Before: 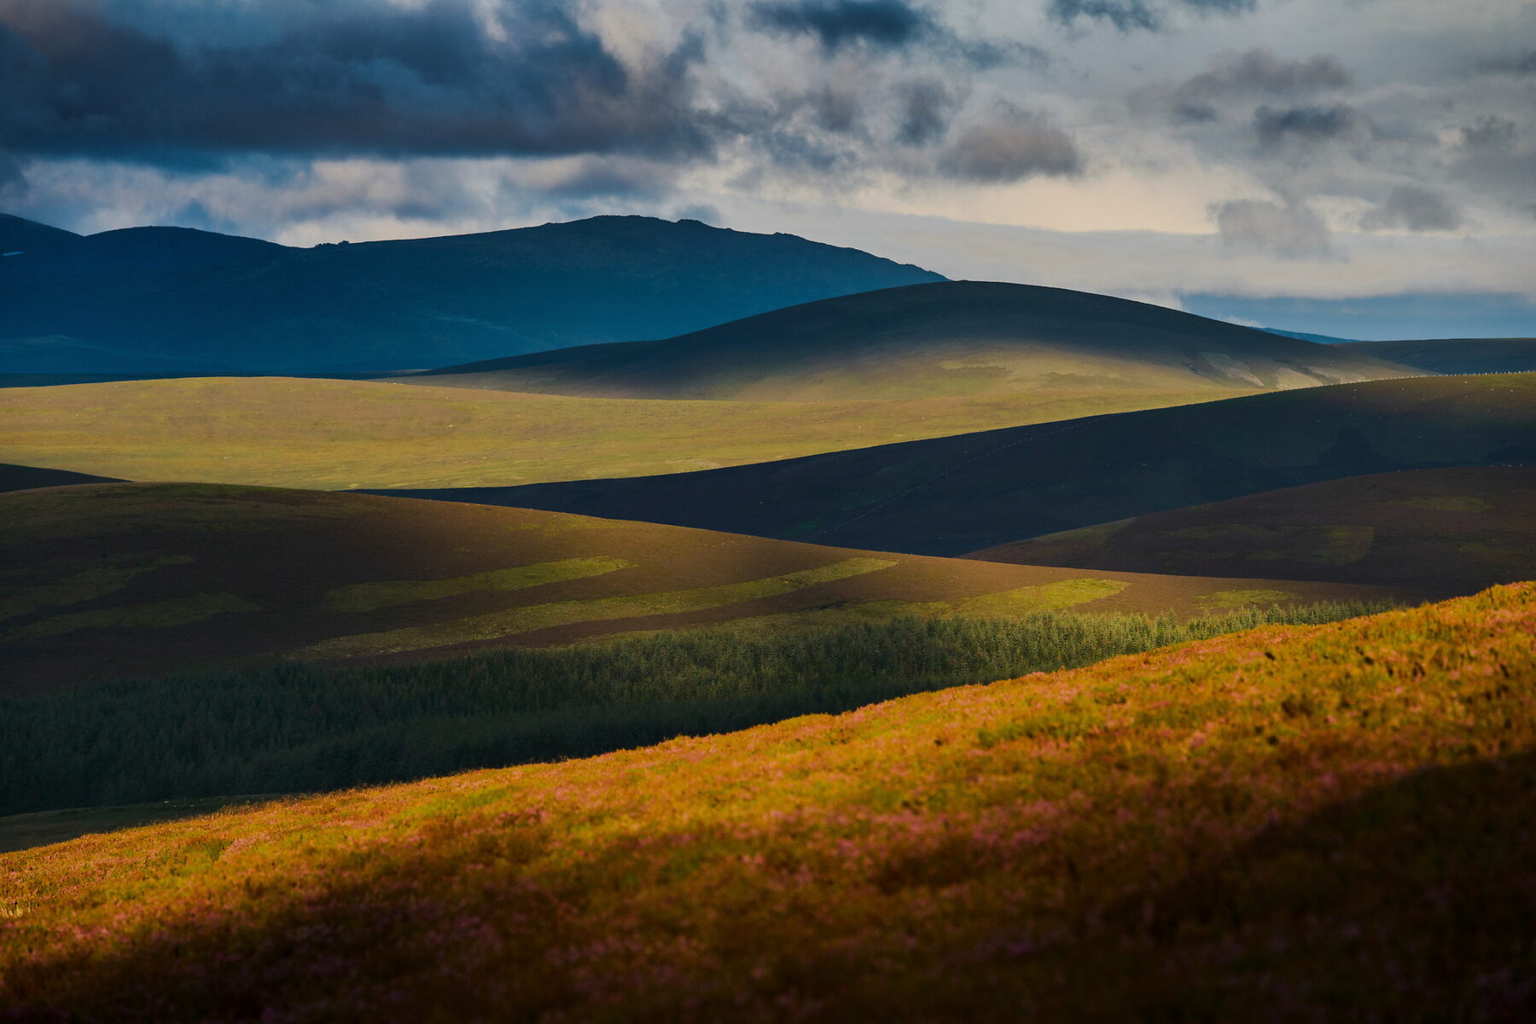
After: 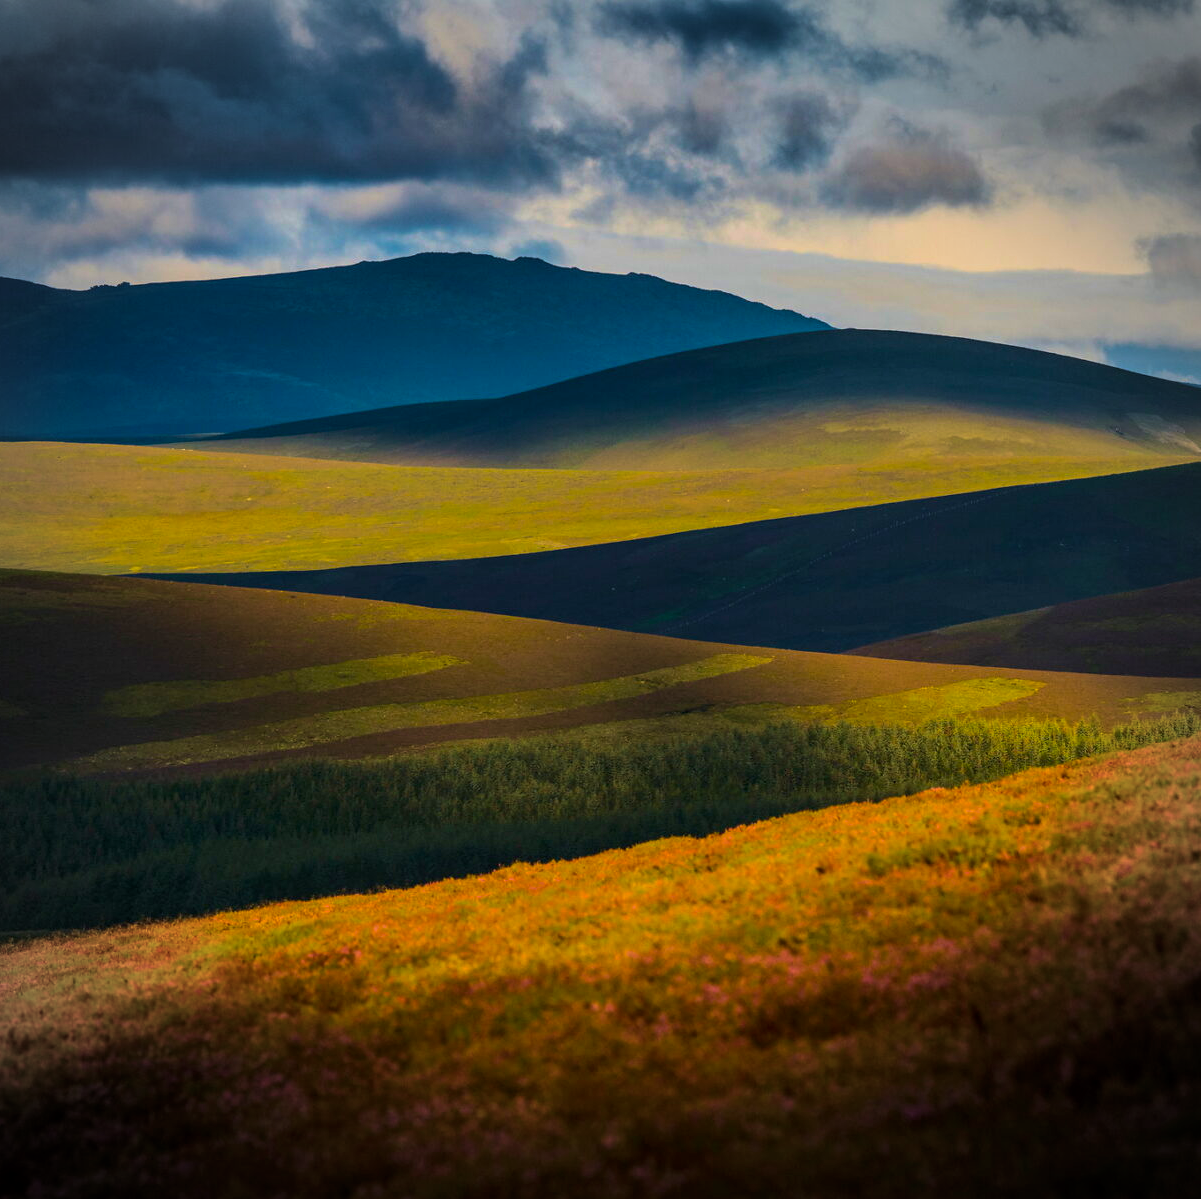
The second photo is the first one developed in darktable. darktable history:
crop and rotate: left 15.55%, right 17.716%
vignetting: automatic ratio true, unbound false
color balance rgb: power › hue 307.63°, linear chroma grading › shadows -39.921%, linear chroma grading › highlights 40.582%, linear chroma grading › global chroma 45.067%, linear chroma grading › mid-tones -29.965%, perceptual saturation grading › global saturation -3.194%, global vibrance 20%
velvia: on, module defaults
local contrast: on, module defaults
